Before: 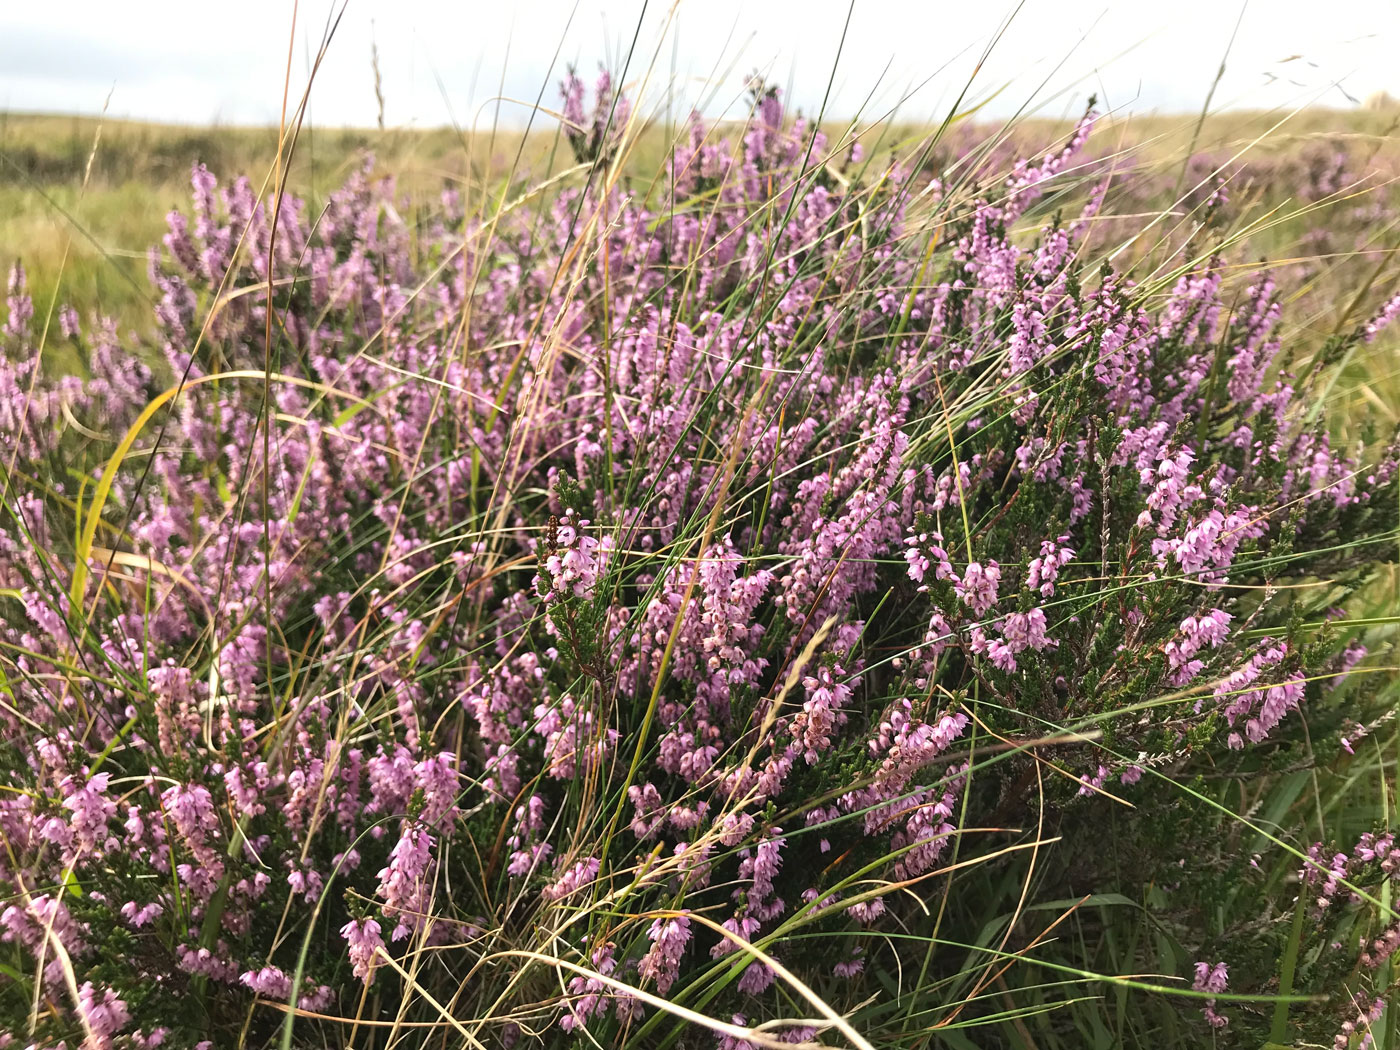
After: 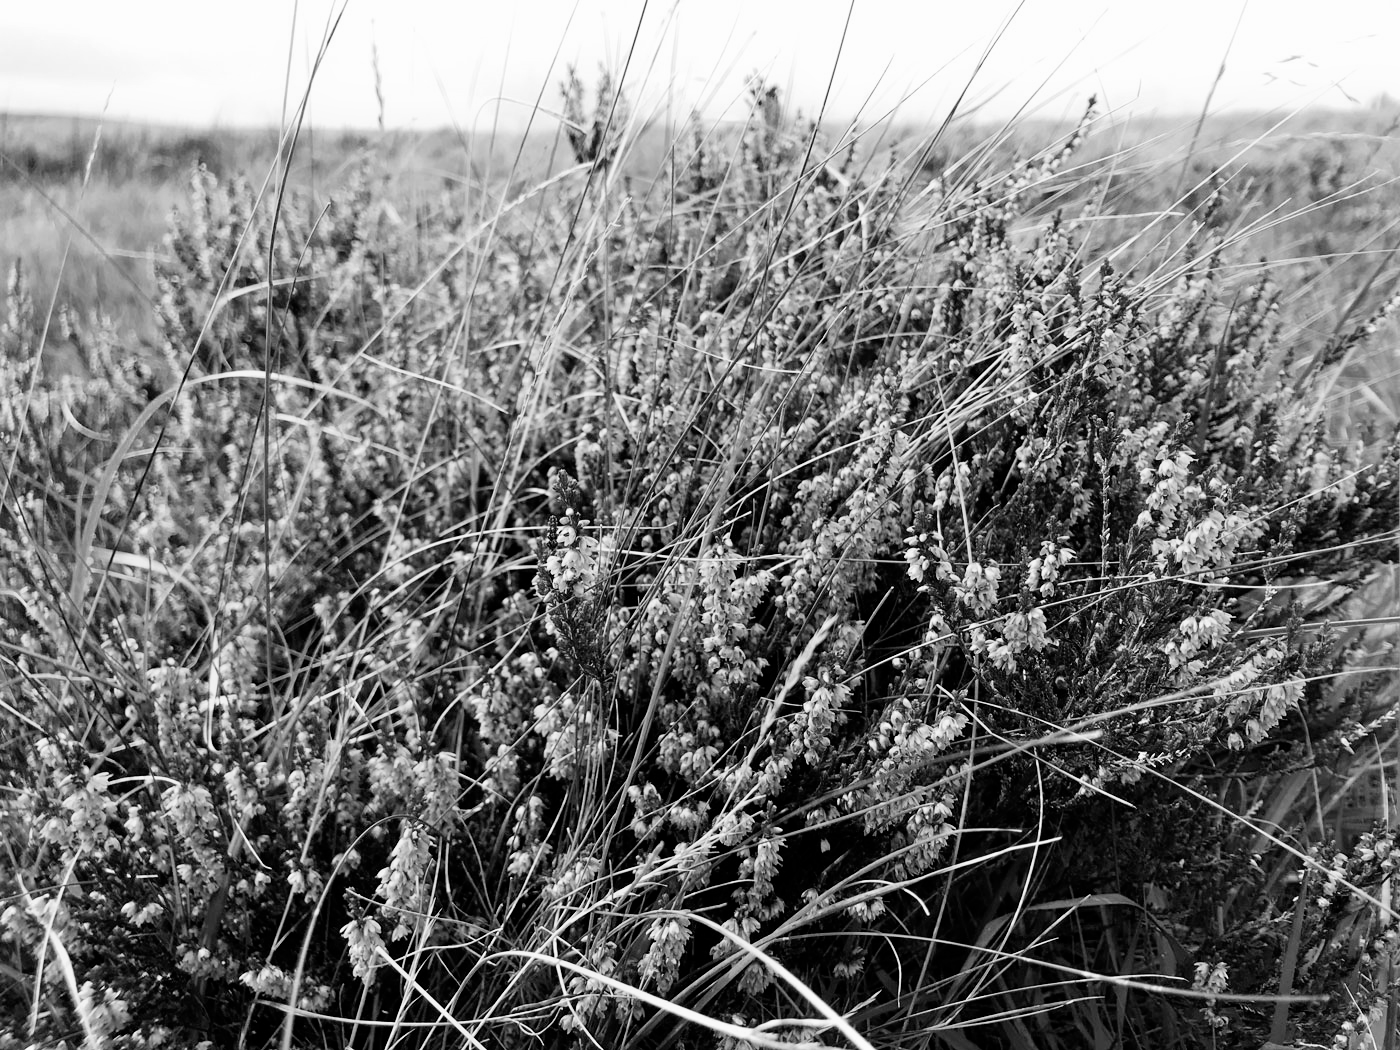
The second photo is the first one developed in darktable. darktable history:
levels: mode automatic, black 0.023%, white 99.97%, levels [0.062, 0.494, 0.925]
monochrome: a -11.7, b 1.62, size 0.5, highlights 0.38
filmic rgb: black relative exposure -5 EV, hardness 2.88, contrast 1.2
